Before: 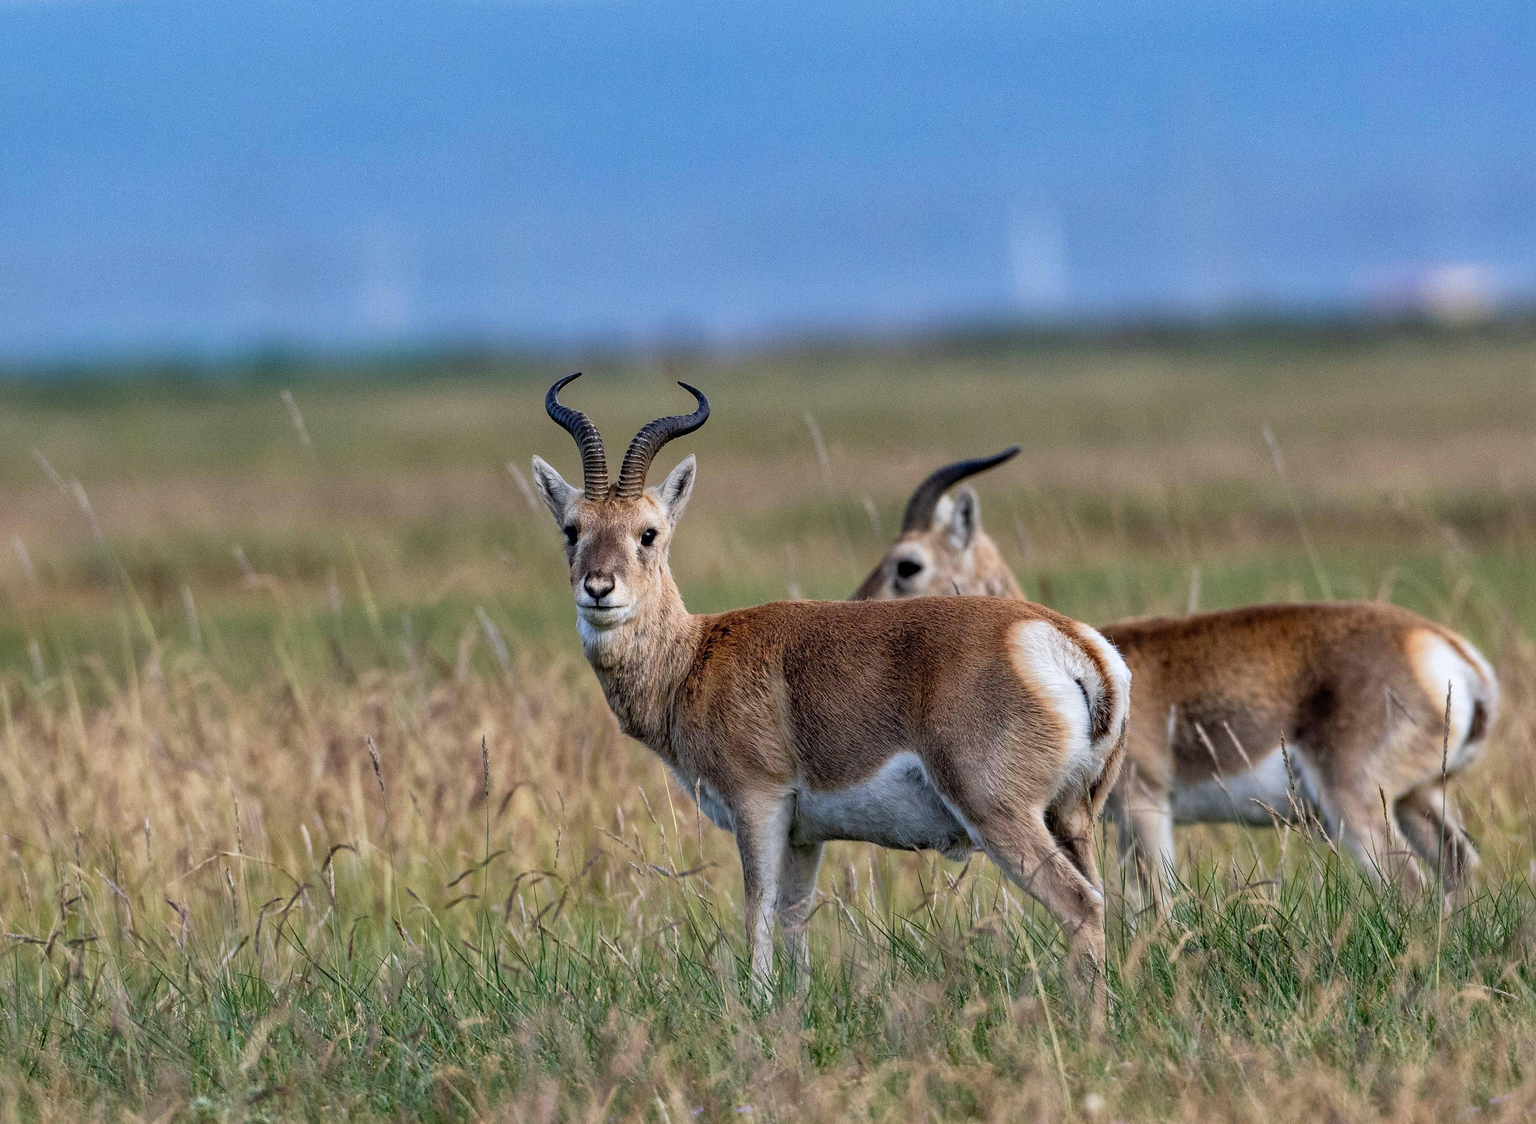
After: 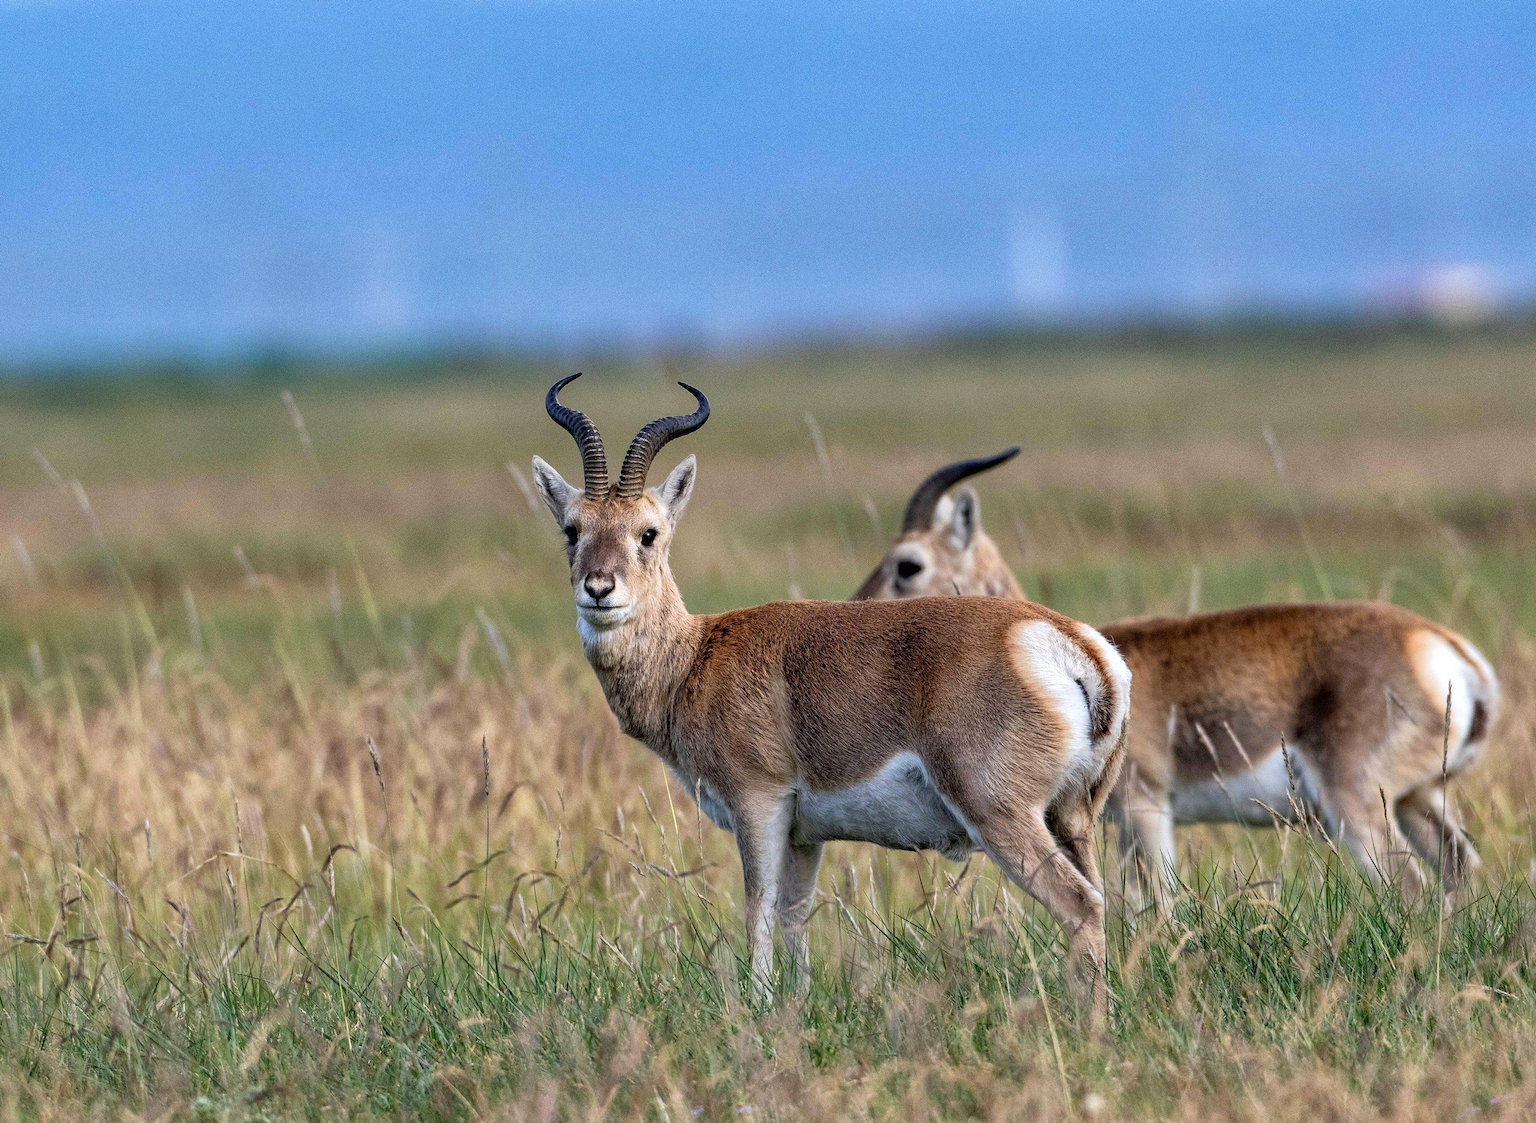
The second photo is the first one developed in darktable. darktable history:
exposure: exposure 0.212 EV, compensate highlight preservation false
